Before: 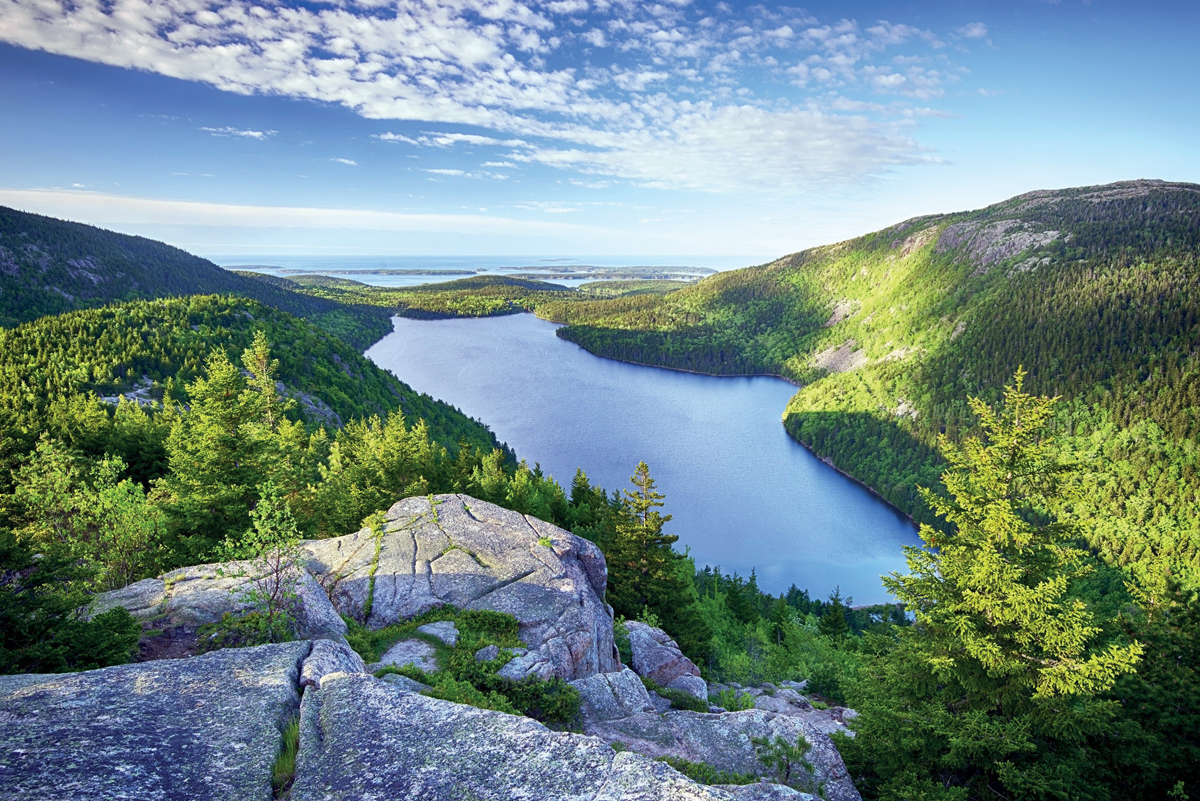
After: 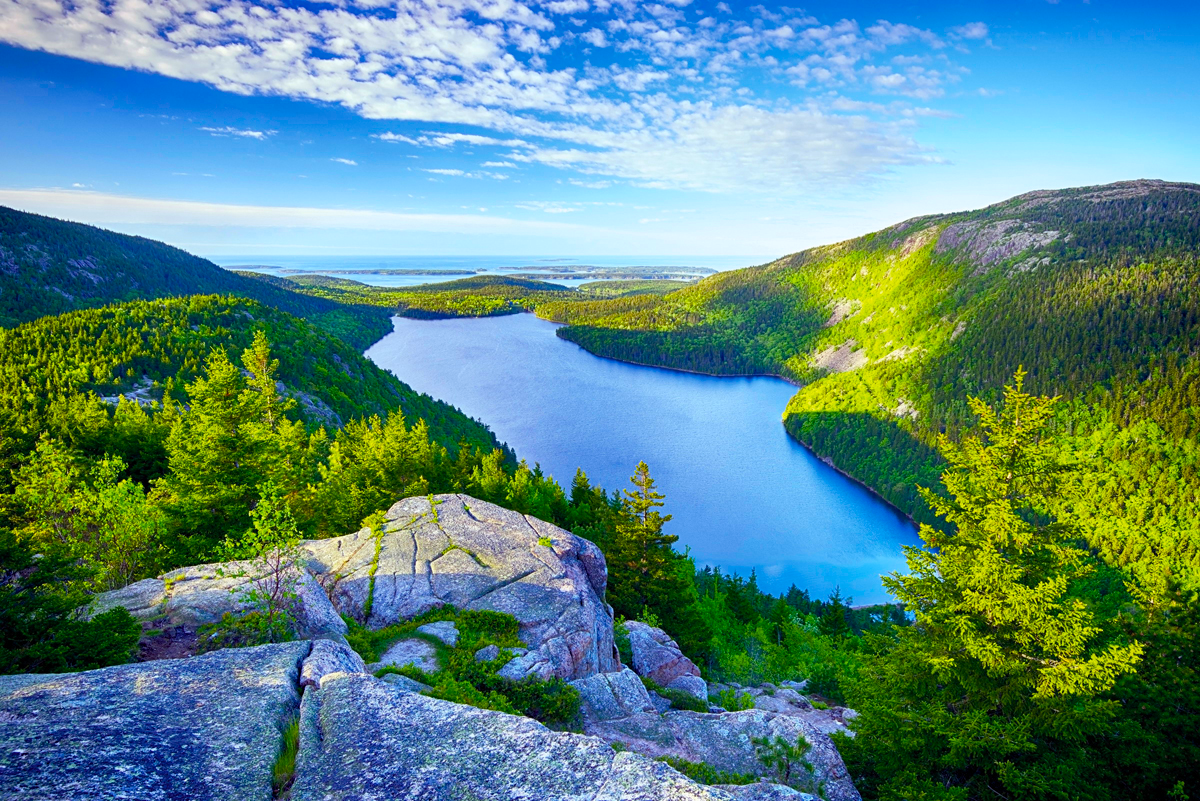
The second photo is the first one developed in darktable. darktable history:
color balance rgb: linear chroma grading › shadows -10.4%, linear chroma grading › global chroma 20.412%, perceptual saturation grading › global saturation 37.284%, perceptual saturation grading › shadows 35.56%
